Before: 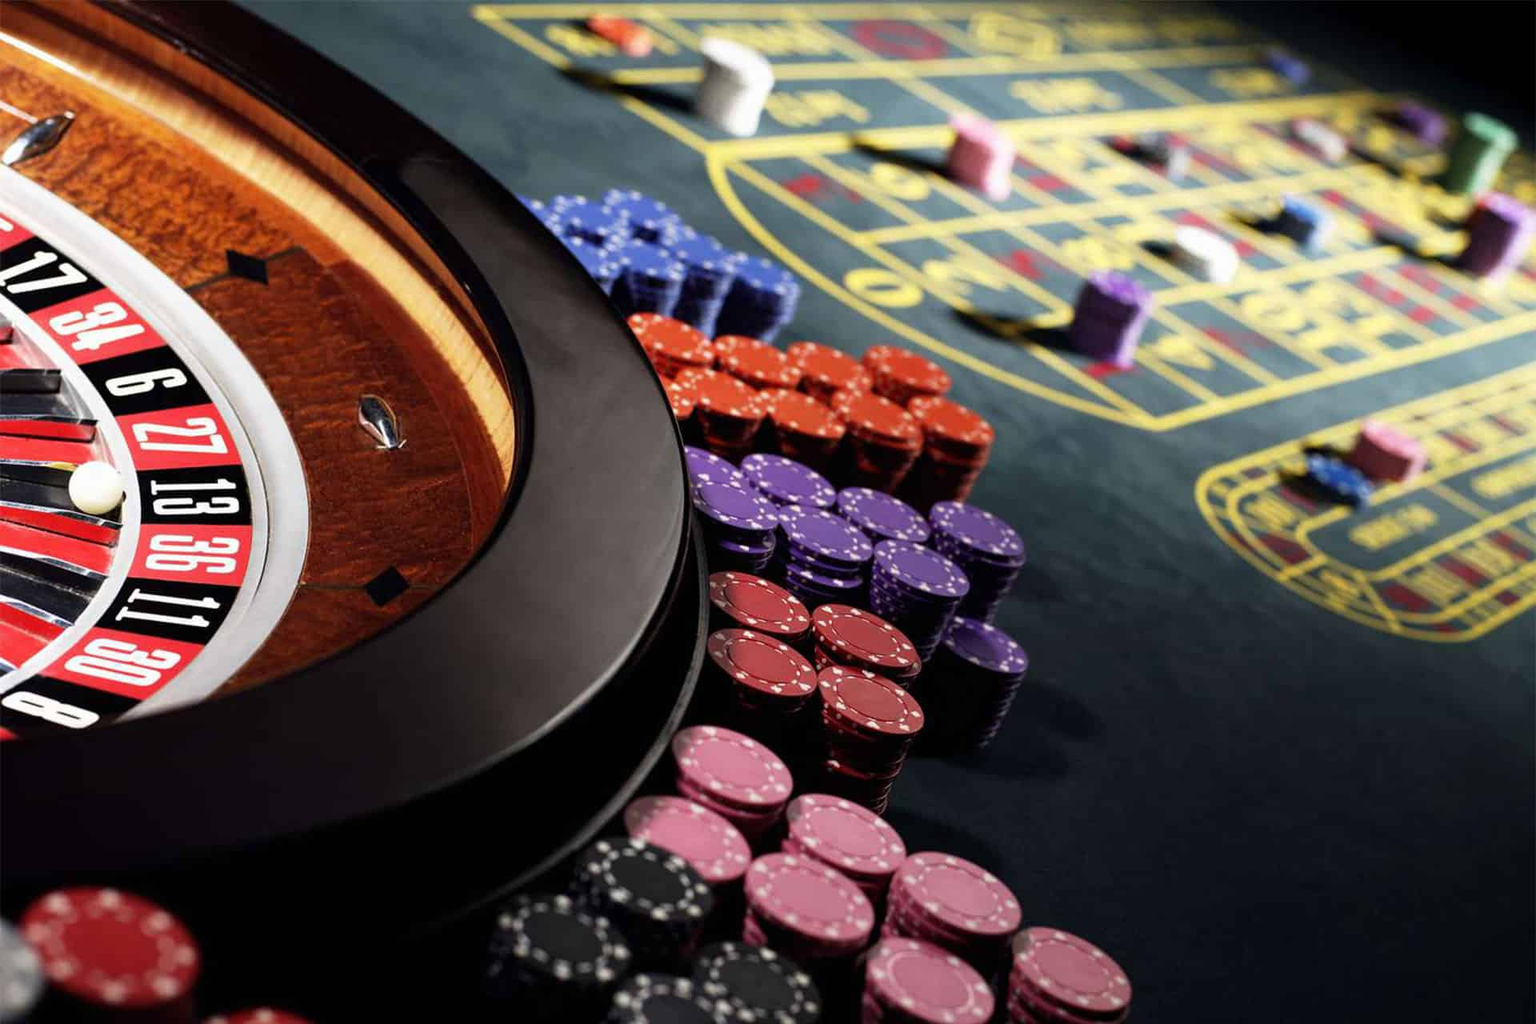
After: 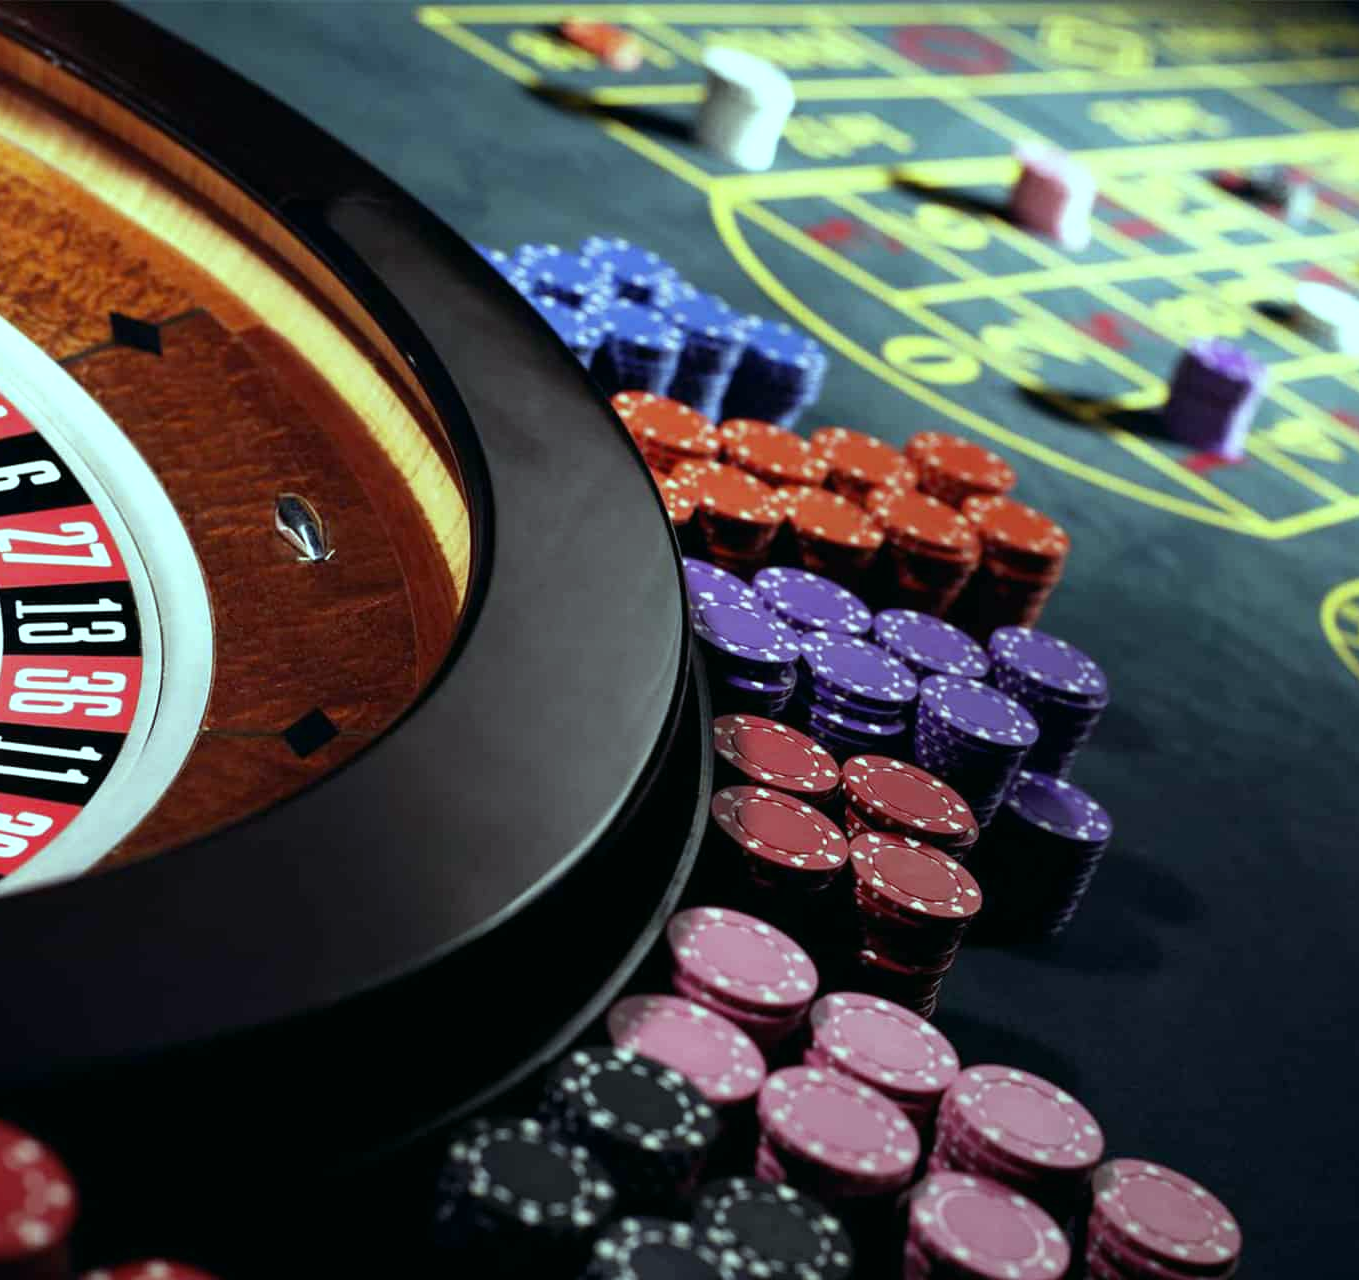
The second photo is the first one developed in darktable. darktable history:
crop and rotate: left 9.061%, right 20.142%
color balance: mode lift, gamma, gain (sRGB), lift [0.997, 0.979, 1.021, 1.011], gamma [1, 1.084, 0.916, 0.998], gain [1, 0.87, 1.13, 1.101], contrast 4.55%, contrast fulcrum 38.24%, output saturation 104.09%
